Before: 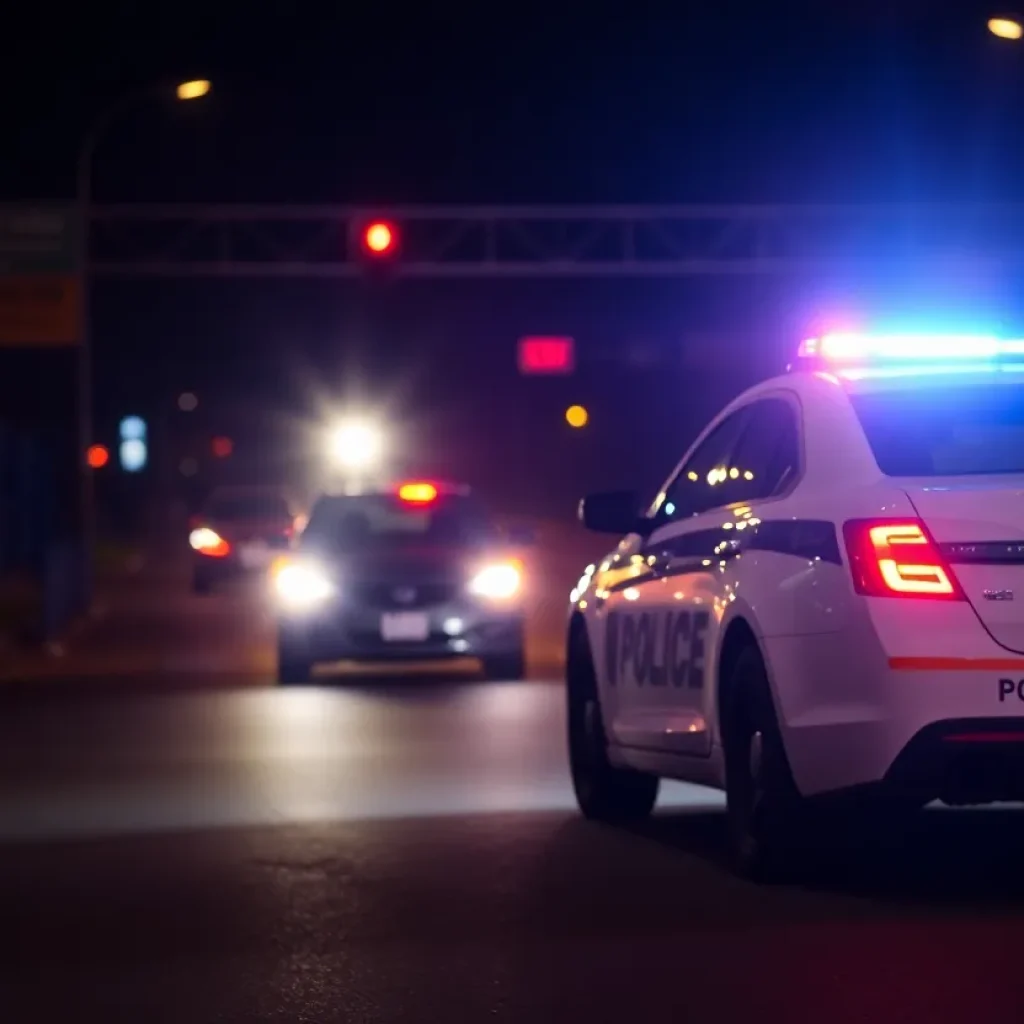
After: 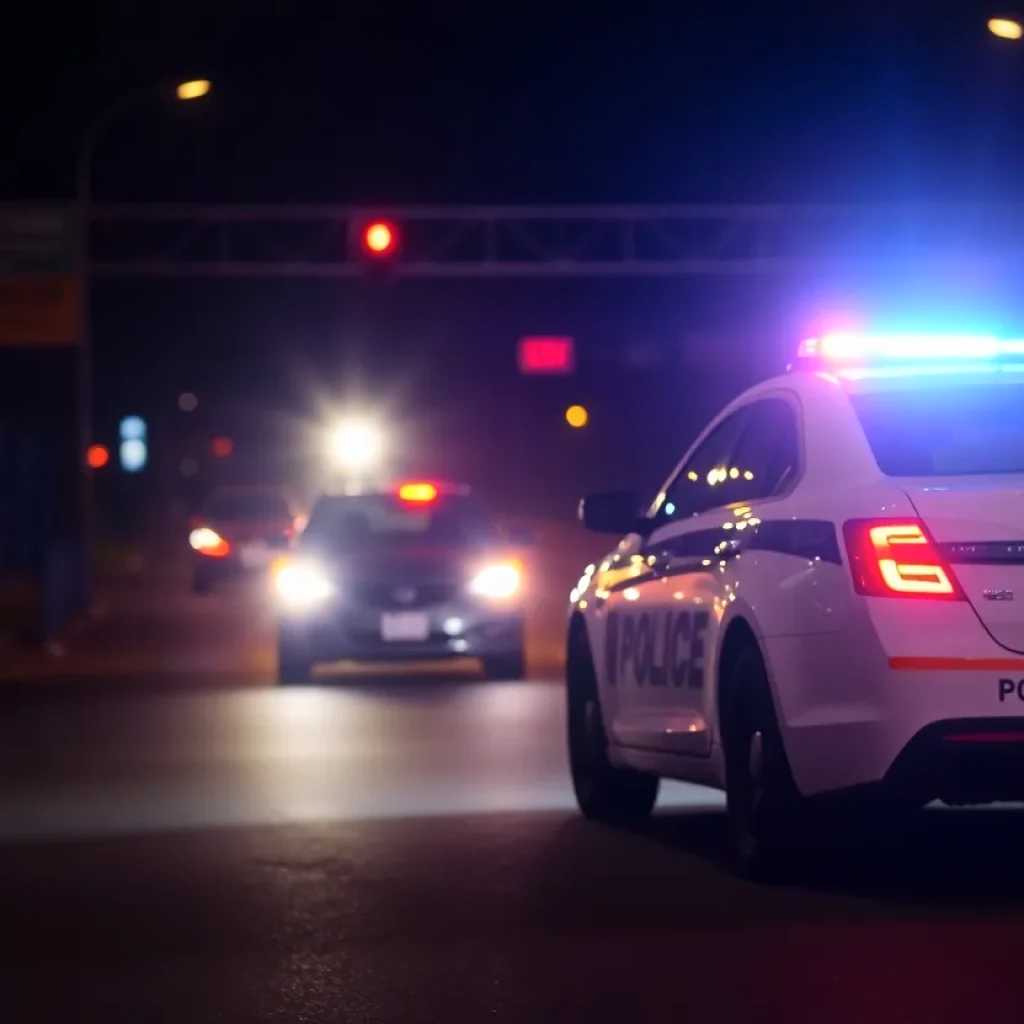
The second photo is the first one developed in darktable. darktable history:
bloom: threshold 82.5%, strength 16.25%
color balance rgb: global vibrance 0.5%
